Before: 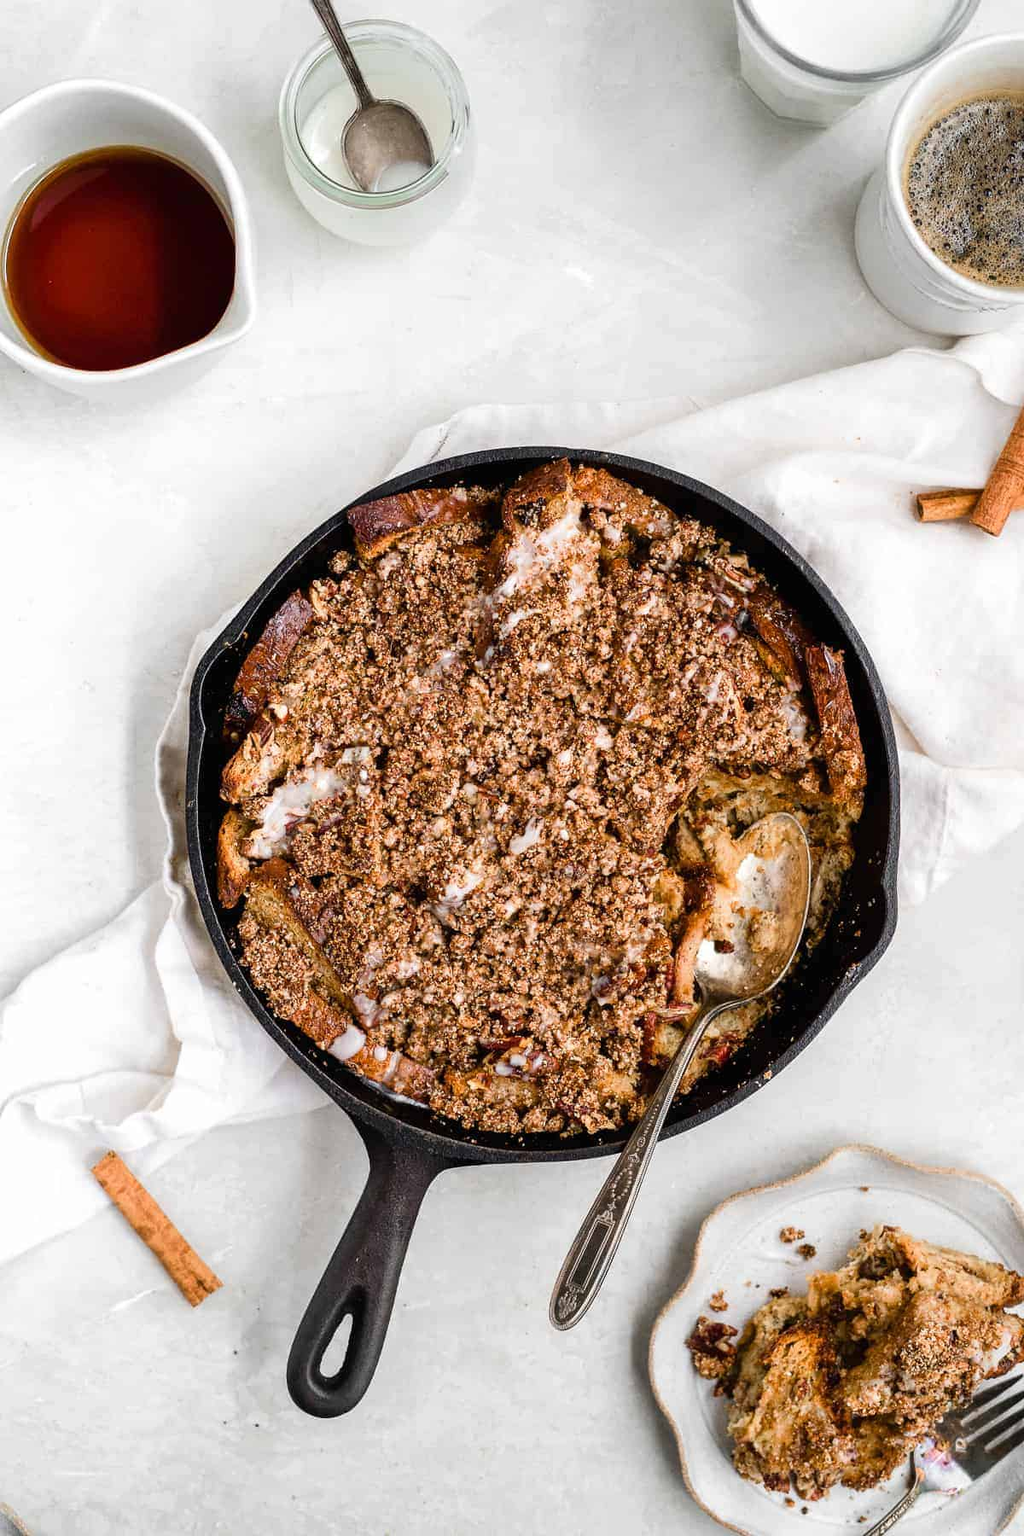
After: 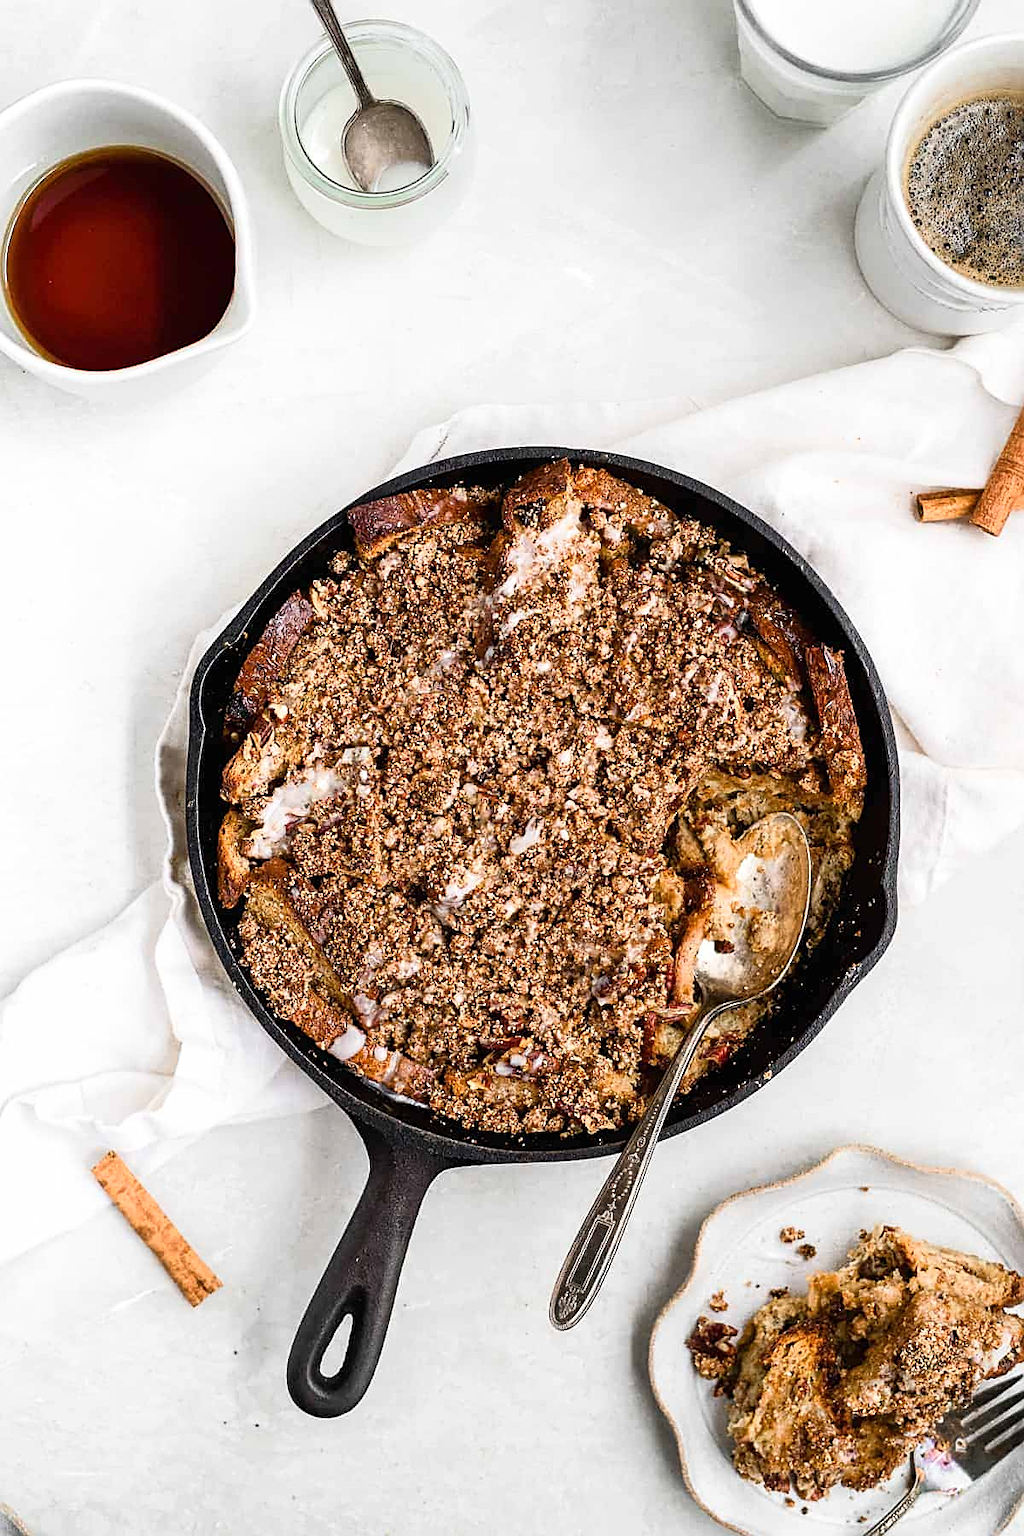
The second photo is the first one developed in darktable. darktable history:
shadows and highlights: shadows -1.83, highlights 41.14, highlights color adjustment 78.11%
sharpen: on, module defaults
